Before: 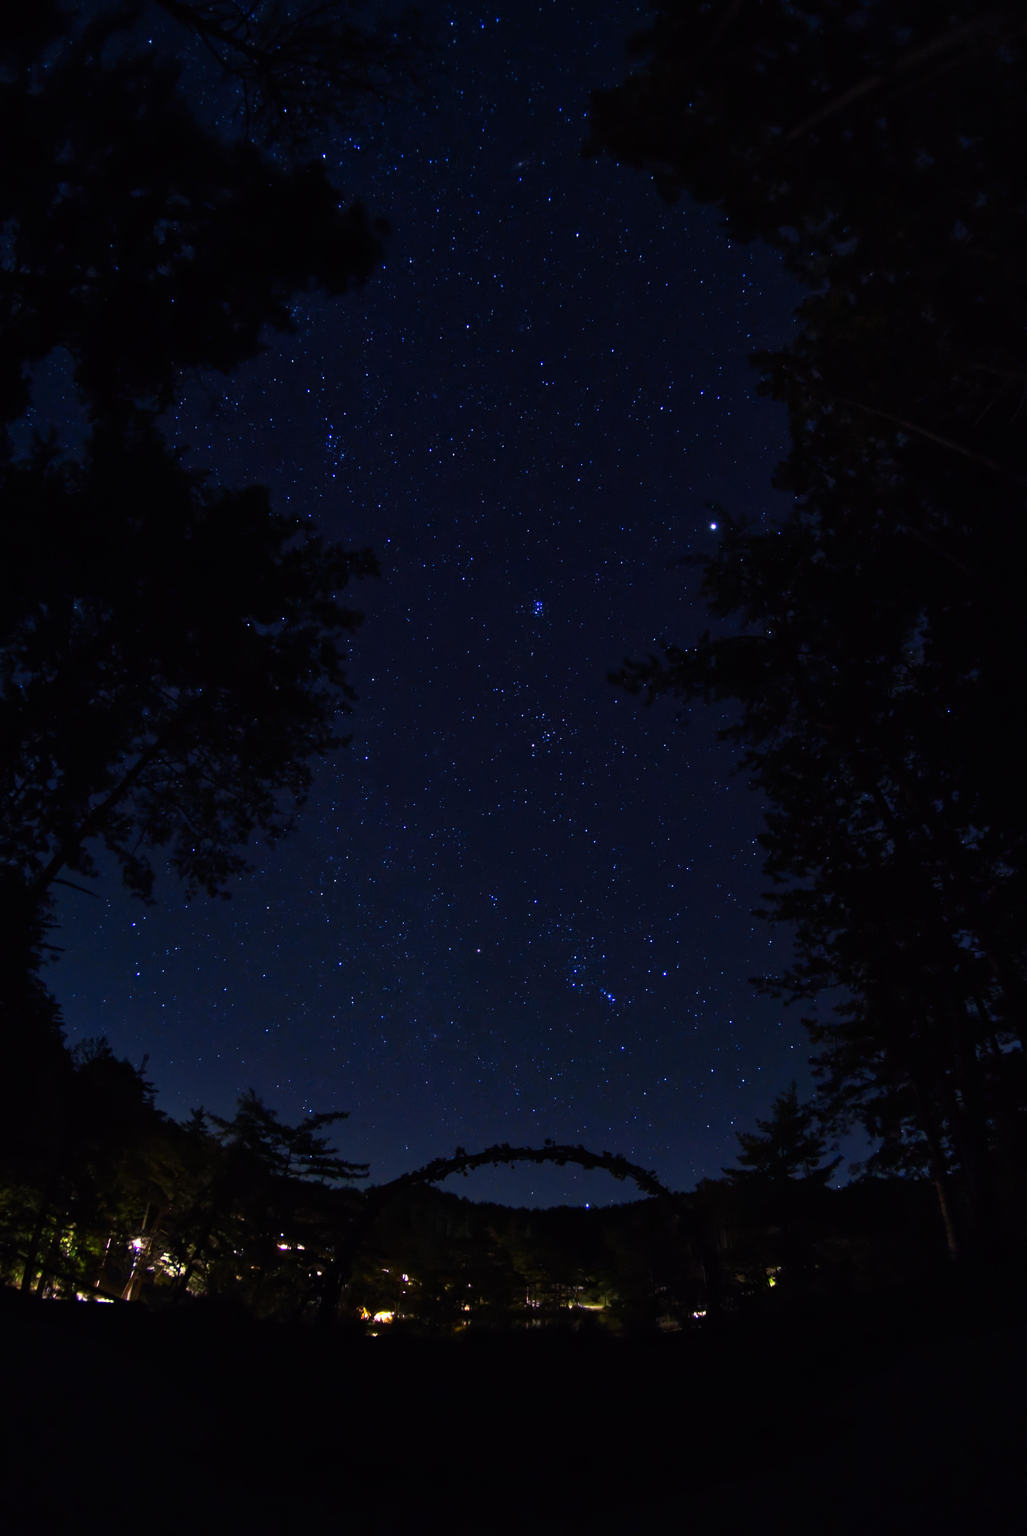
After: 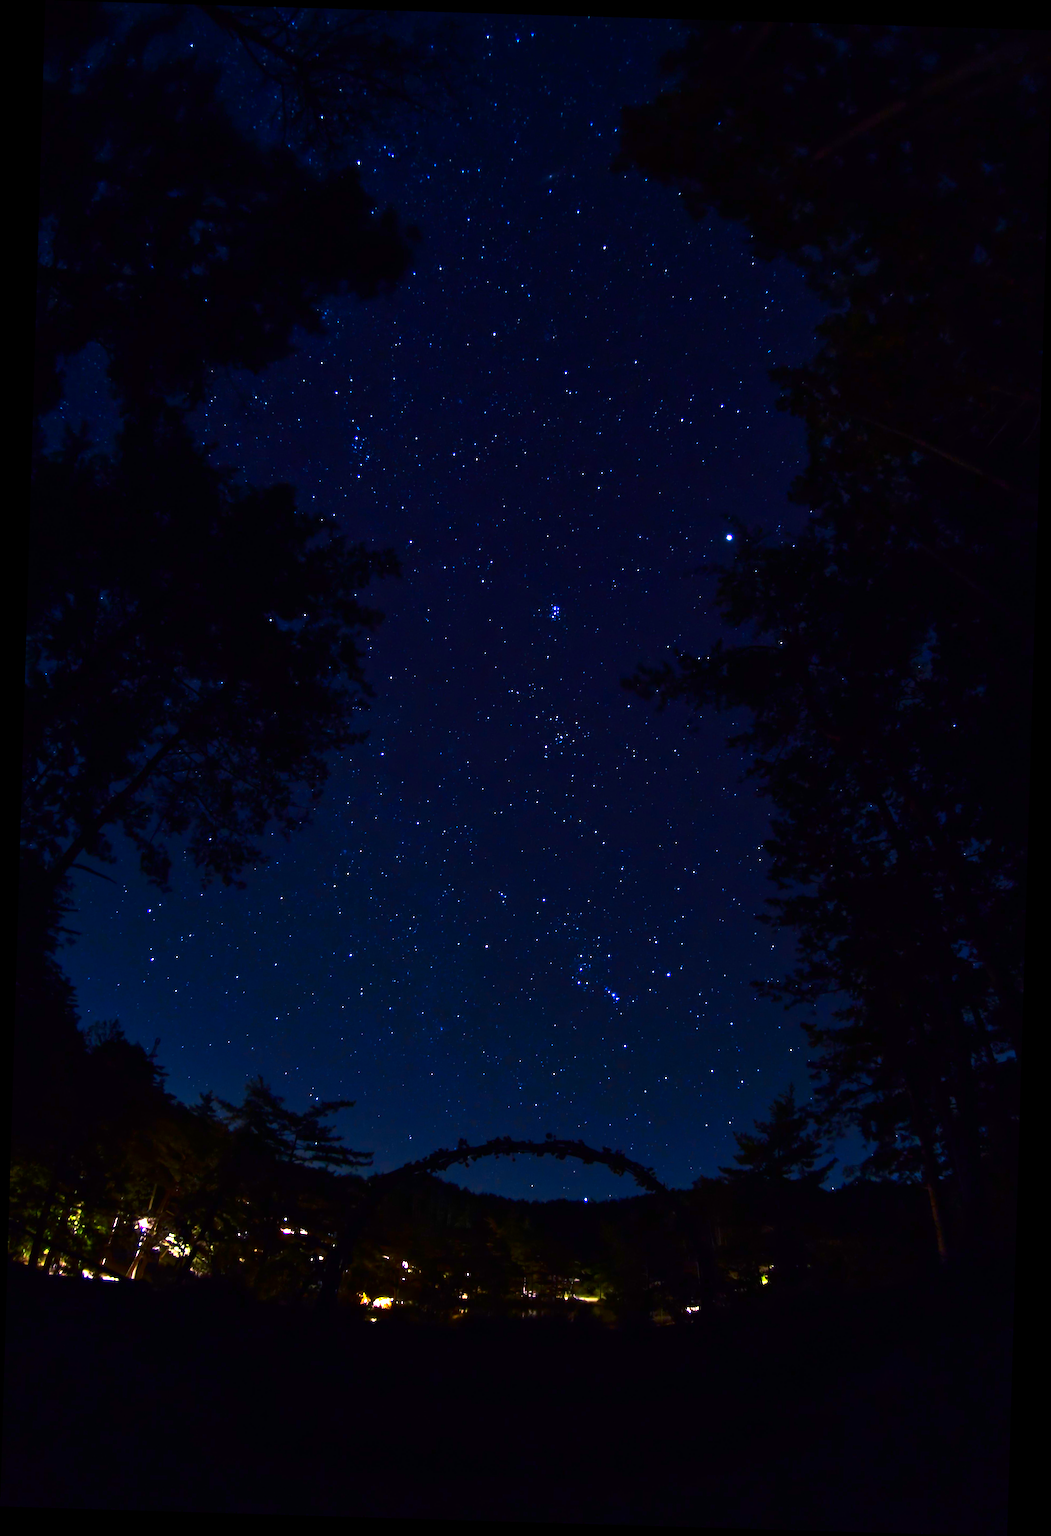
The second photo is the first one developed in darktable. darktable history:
rotate and perspective: rotation 1.72°, automatic cropping off
contrast brightness saturation: contrast 0.19, brightness -0.11, saturation 0.21
exposure: black level correction 0, exposure 1.1 EV, compensate exposure bias true, compensate highlight preservation false
